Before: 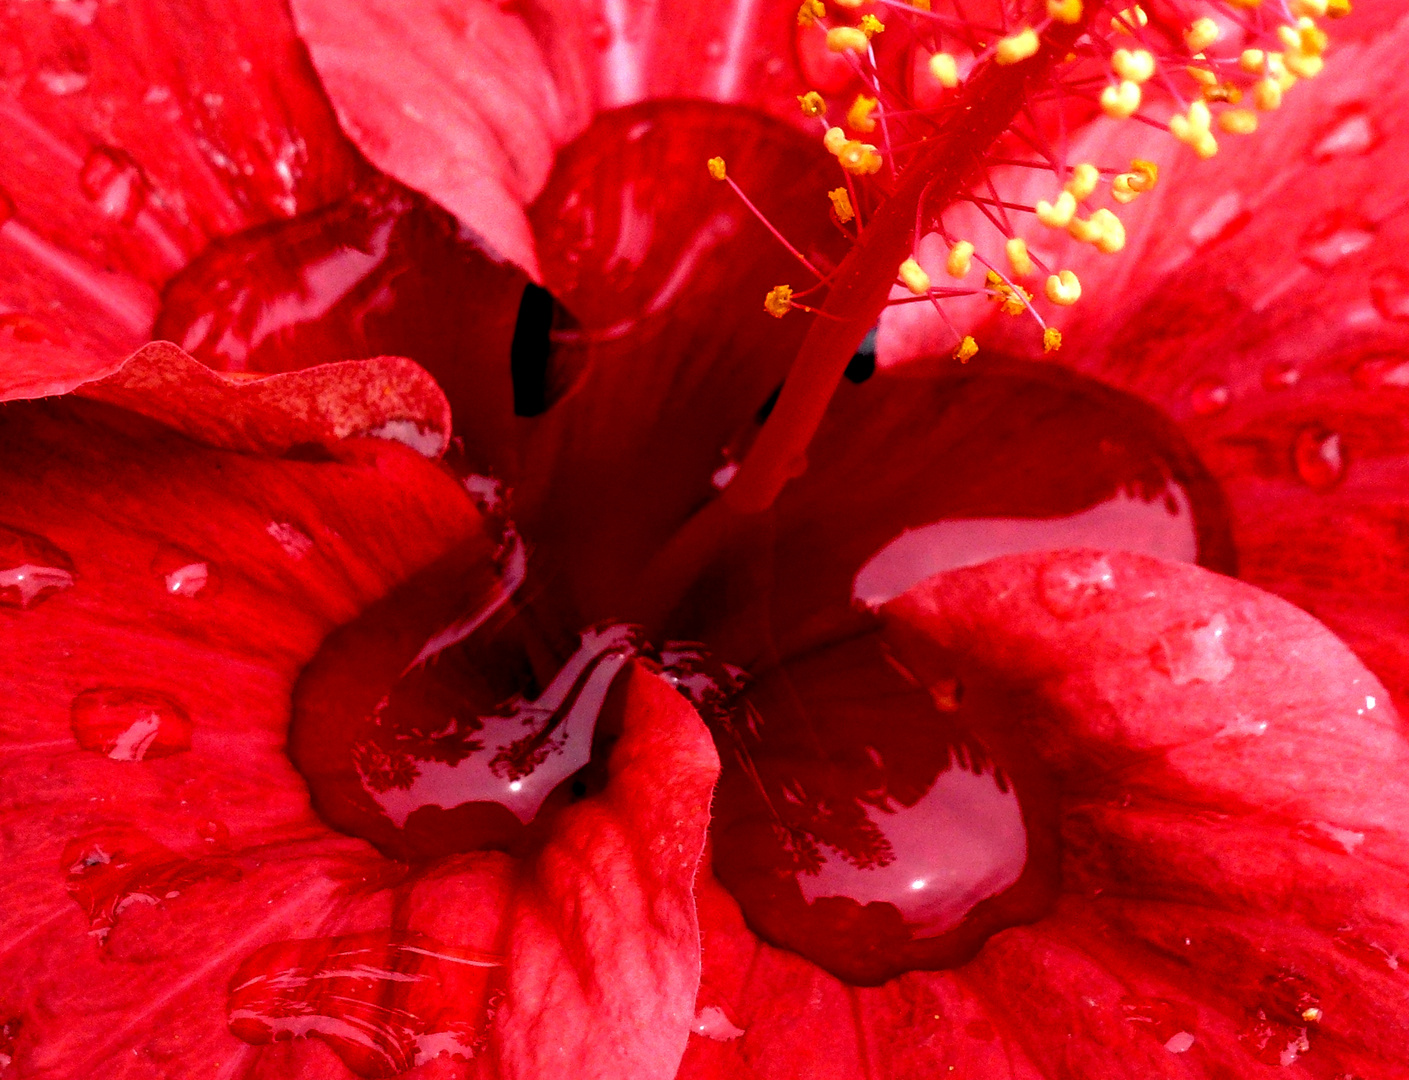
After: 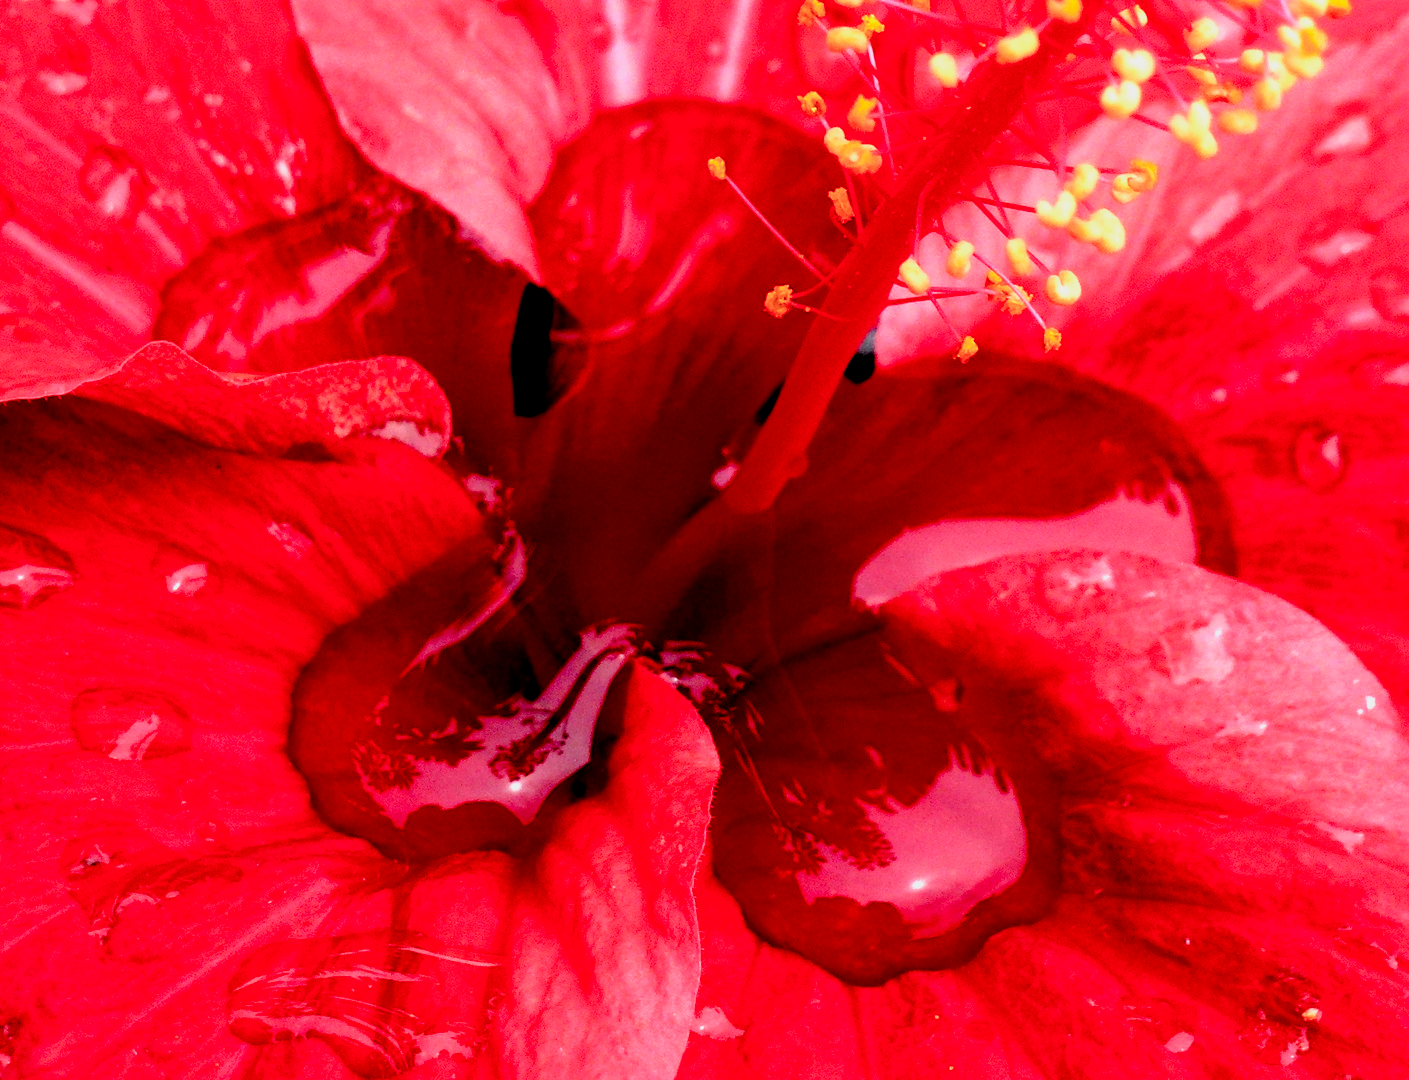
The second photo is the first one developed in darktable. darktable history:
contrast brightness saturation: contrast 0.078, saturation 0.202
tone equalizer: -8 EV -0.377 EV, -7 EV -0.405 EV, -6 EV -0.368 EV, -5 EV -0.246 EV, -3 EV 0.247 EV, -2 EV 0.352 EV, -1 EV 0.413 EV, +0 EV 0.42 EV, edges refinement/feathering 500, mask exposure compensation -1.57 EV, preserve details no
filmic rgb: black relative exposure -8.78 EV, white relative exposure 4.98 EV, target black luminance 0%, hardness 3.77, latitude 65.88%, contrast 0.822, shadows ↔ highlights balance 19.3%
exposure: exposure 0.696 EV, compensate highlight preservation false
